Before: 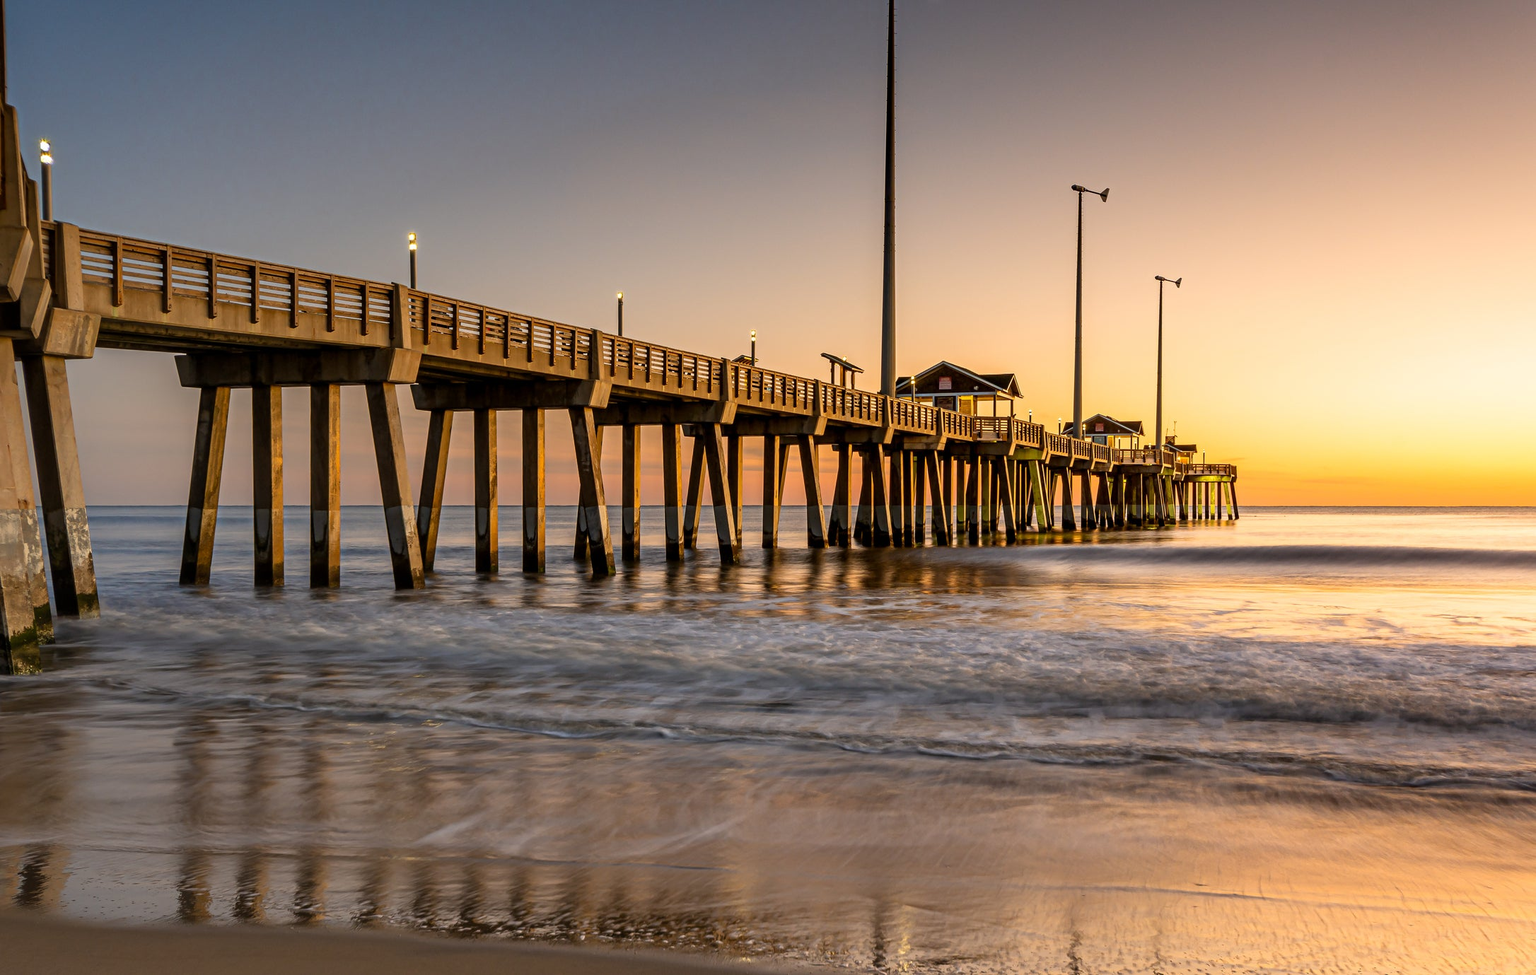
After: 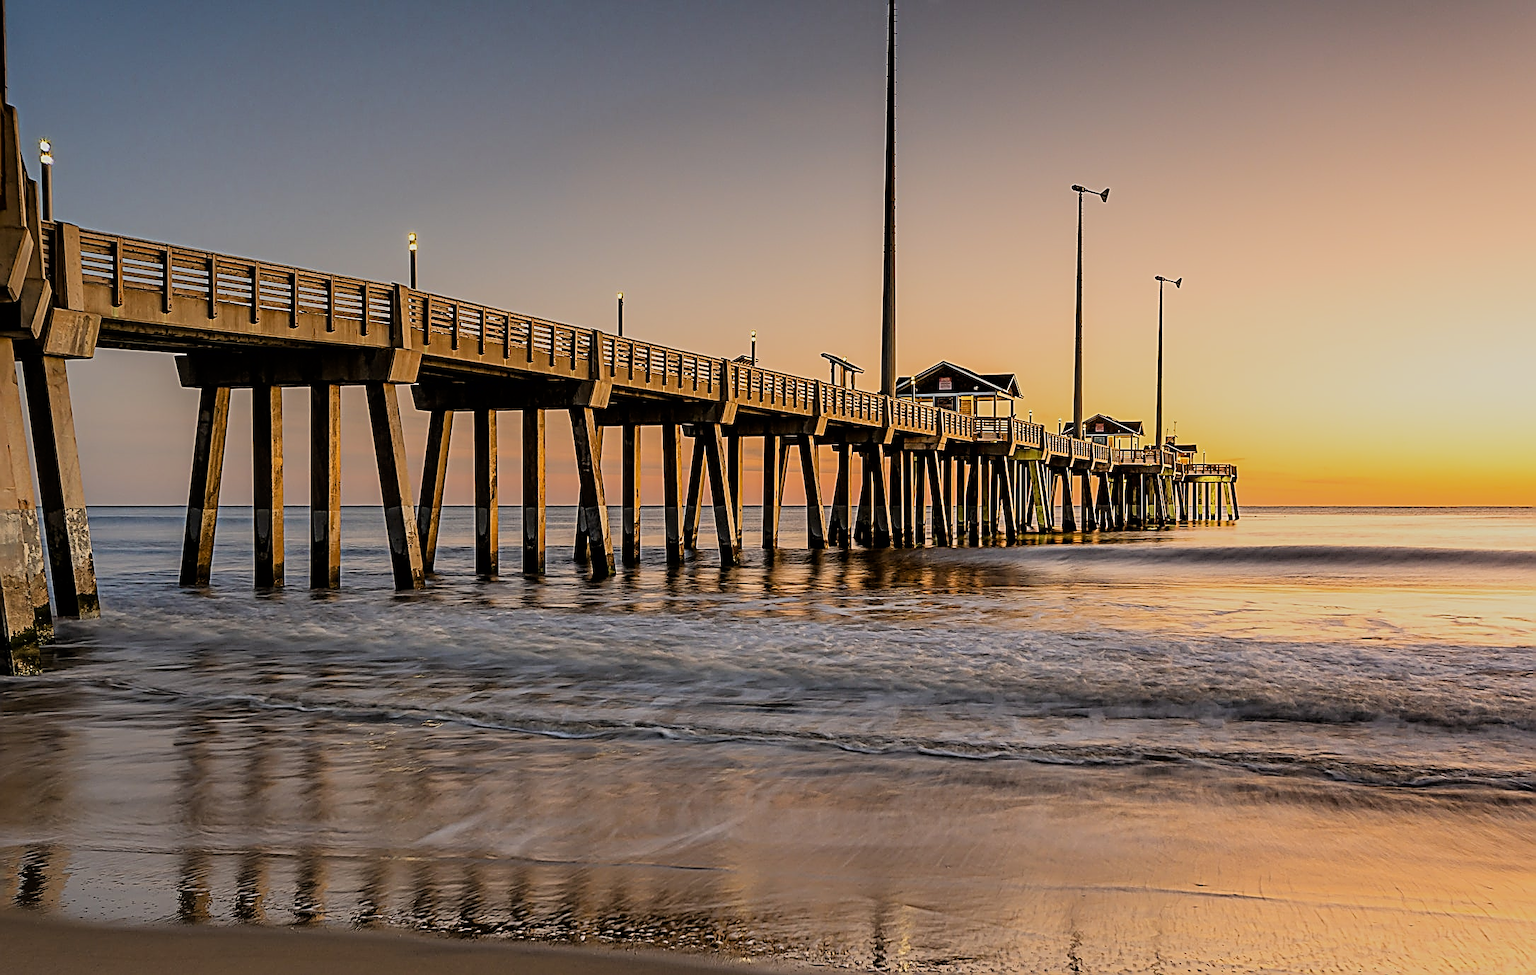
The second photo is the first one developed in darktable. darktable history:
filmic rgb: black relative exposure -7.15 EV, white relative exposure 5.36 EV, hardness 3.02, color science v6 (2022)
sharpen: amount 1.861
